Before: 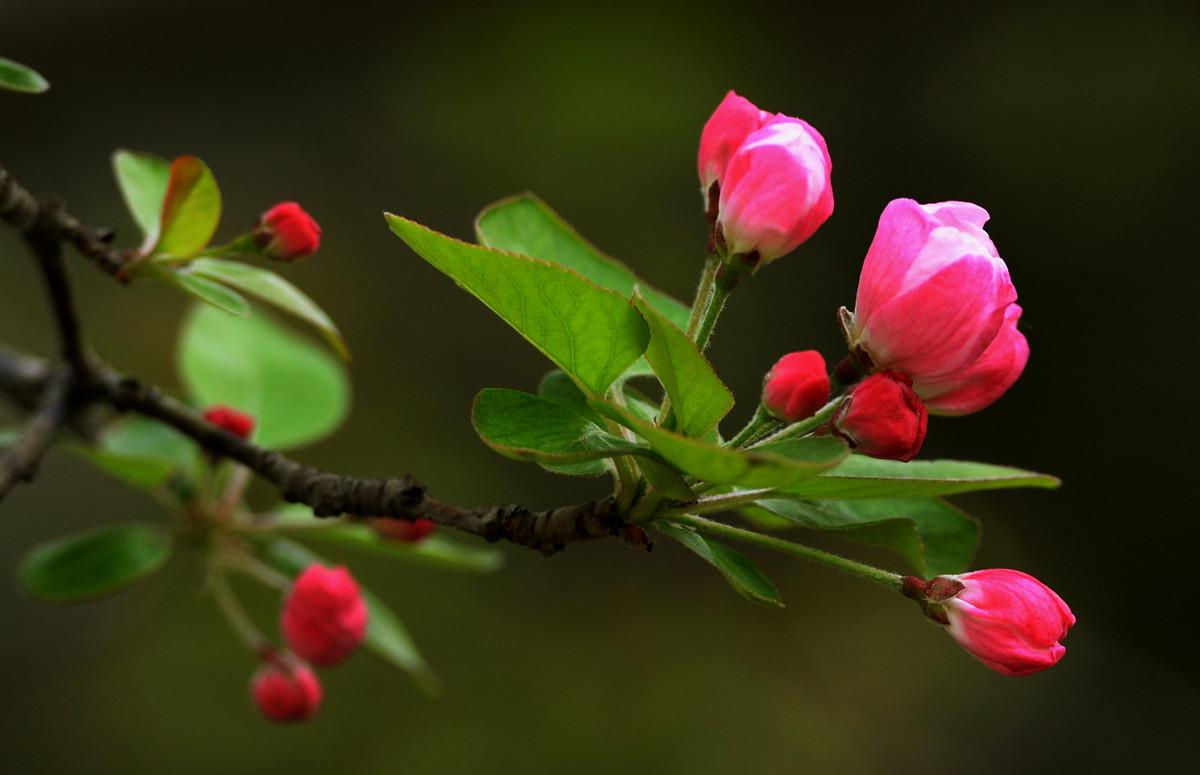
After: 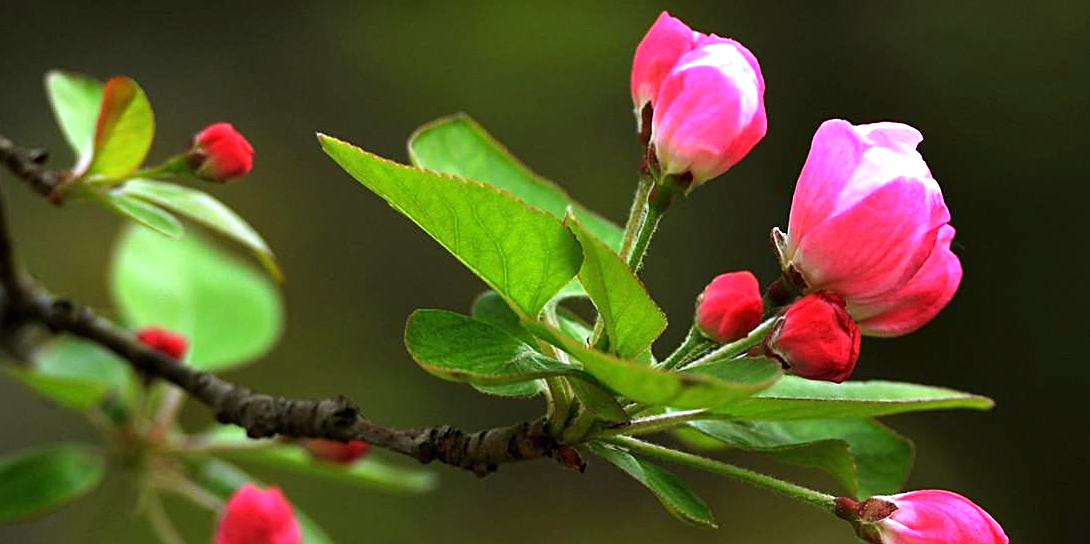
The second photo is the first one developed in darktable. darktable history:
white balance: red 0.967, blue 1.119, emerald 0.756
exposure: black level correction 0, exposure 0.95 EV, compensate exposure bias true, compensate highlight preservation false
crop: left 5.596%, top 10.314%, right 3.534%, bottom 19.395%
sharpen: on, module defaults
